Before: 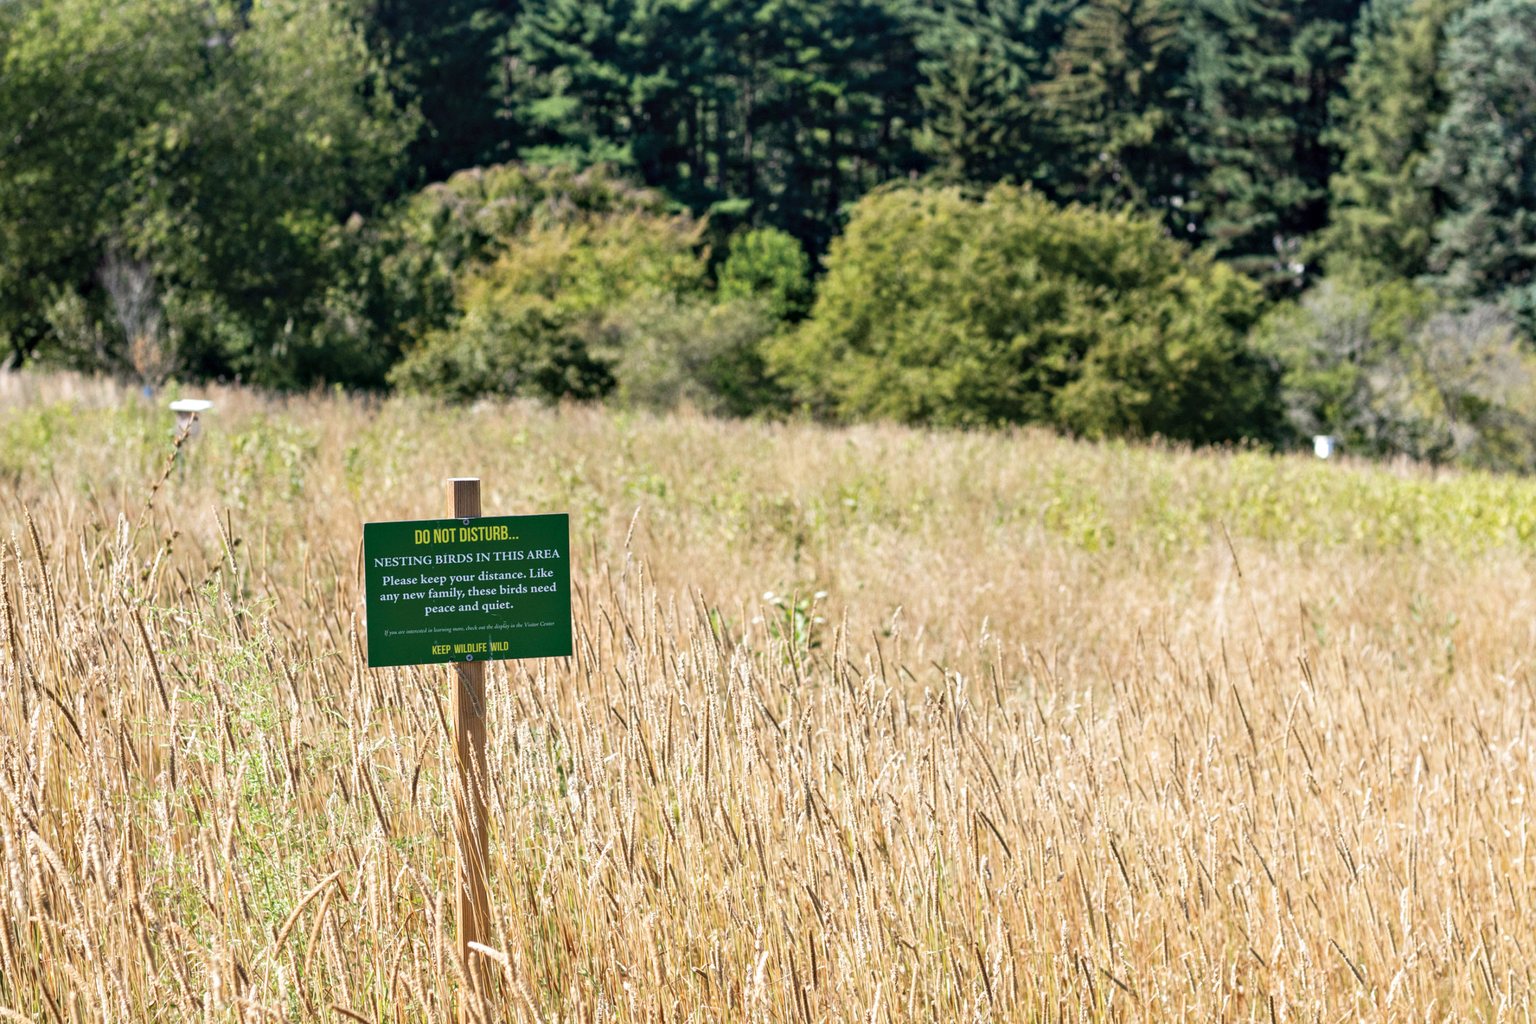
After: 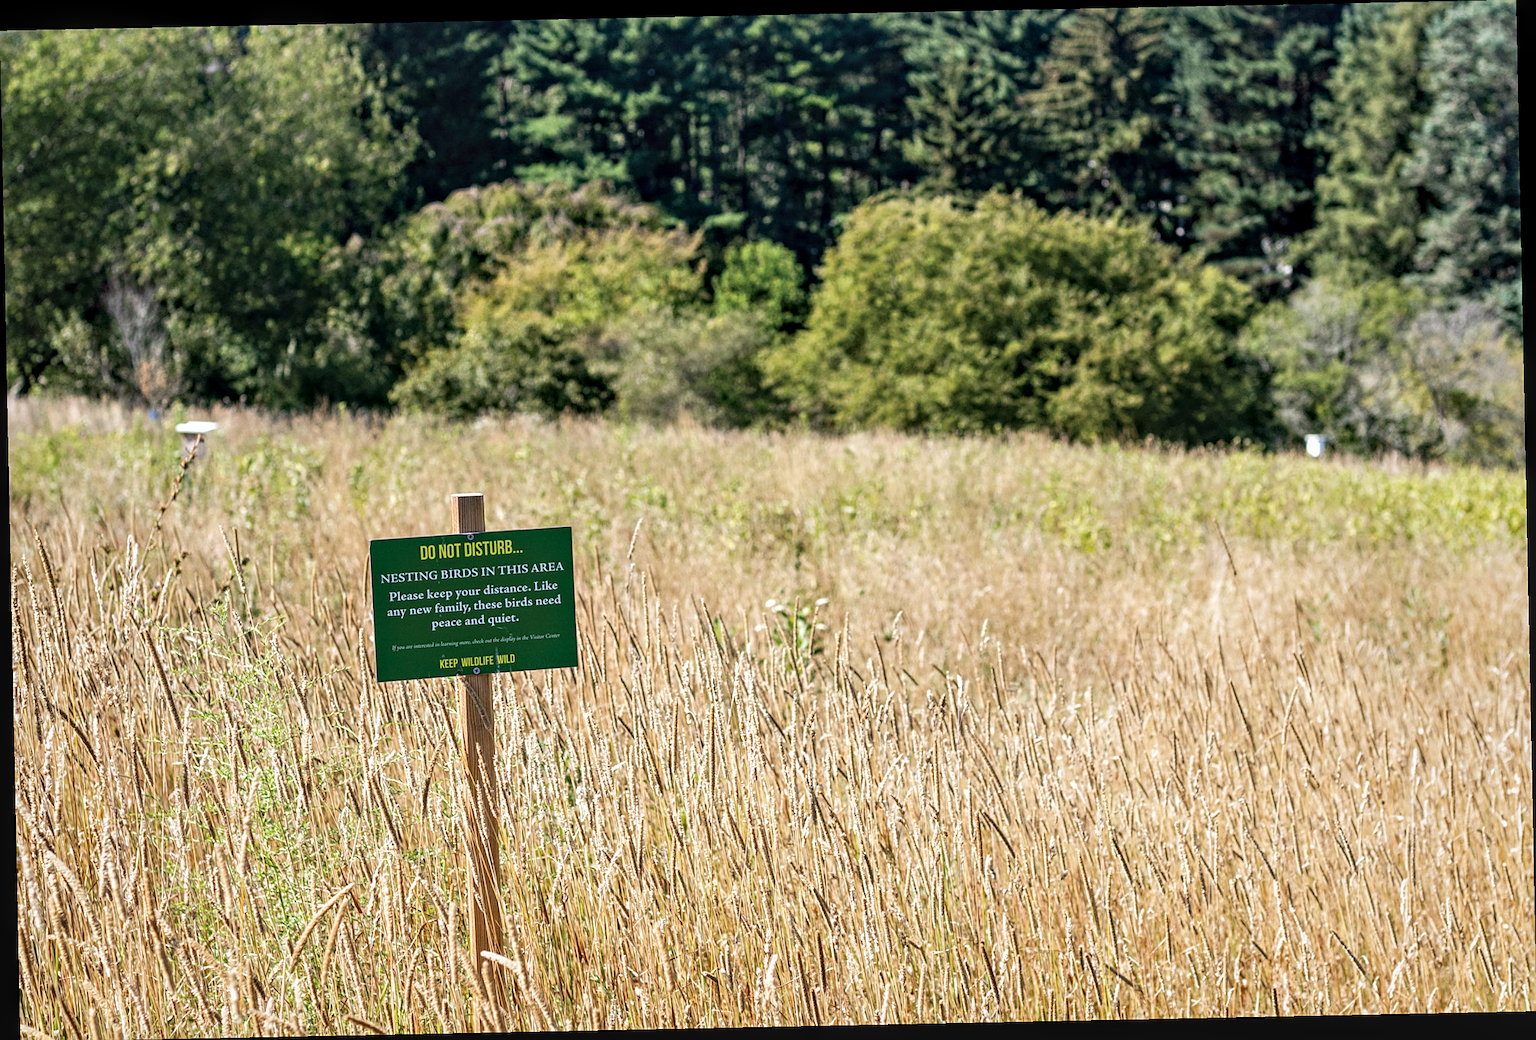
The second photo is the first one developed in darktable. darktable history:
rotate and perspective: rotation -1.17°, automatic cropping off
local contrast: on, module defaults
sharpen: on, module defaults
